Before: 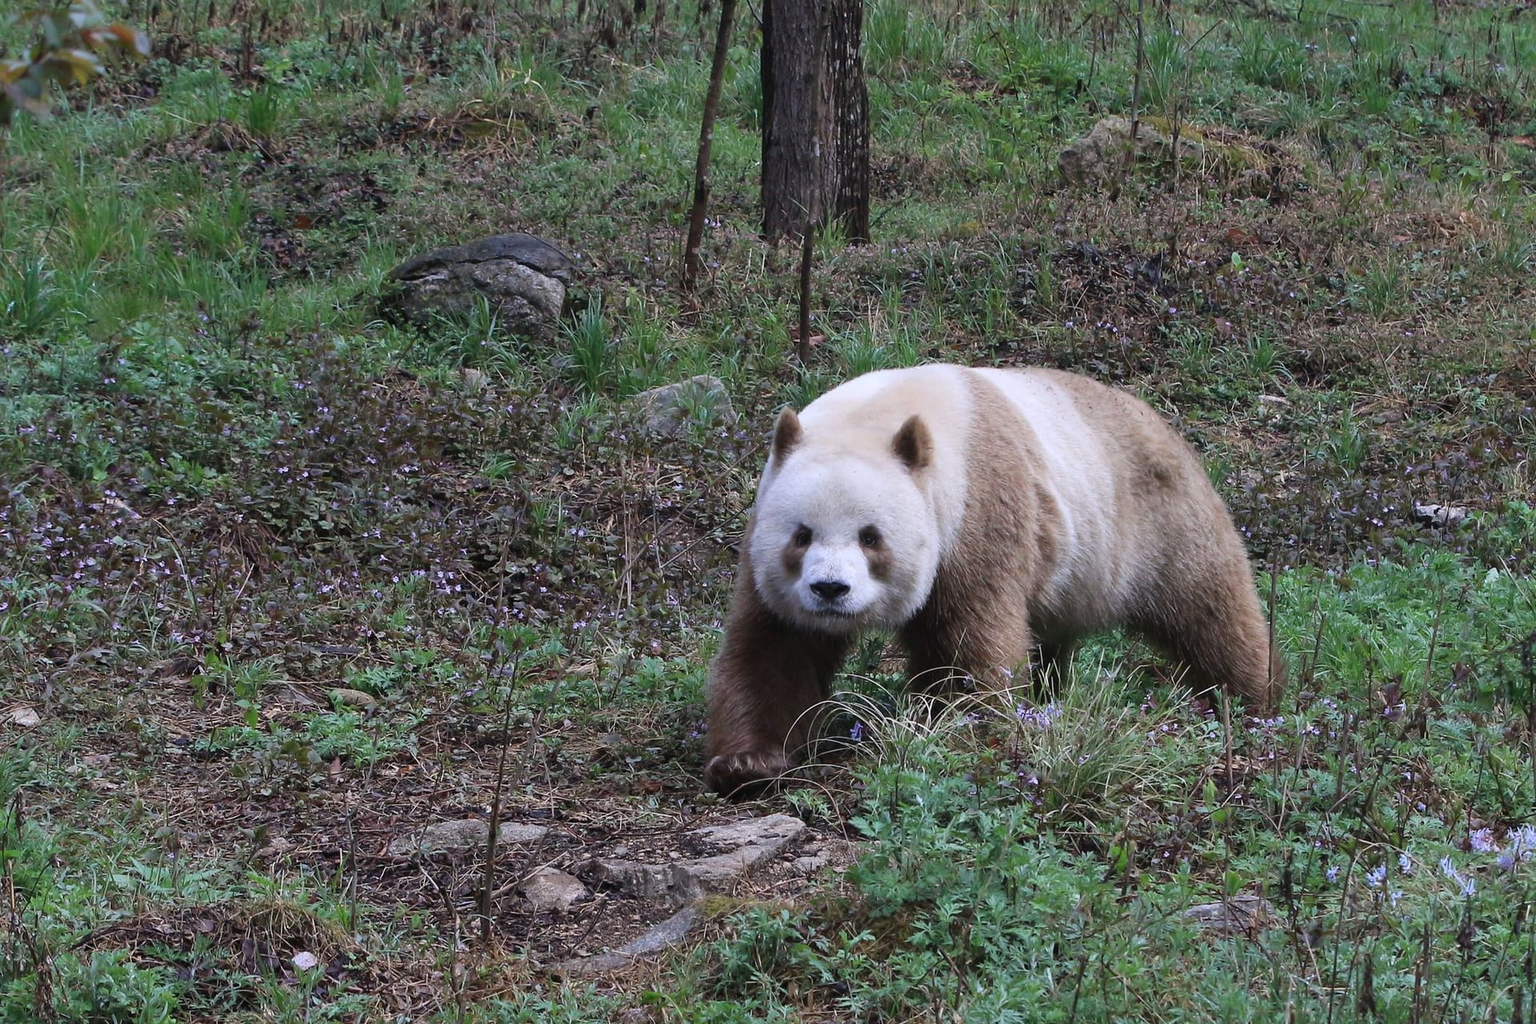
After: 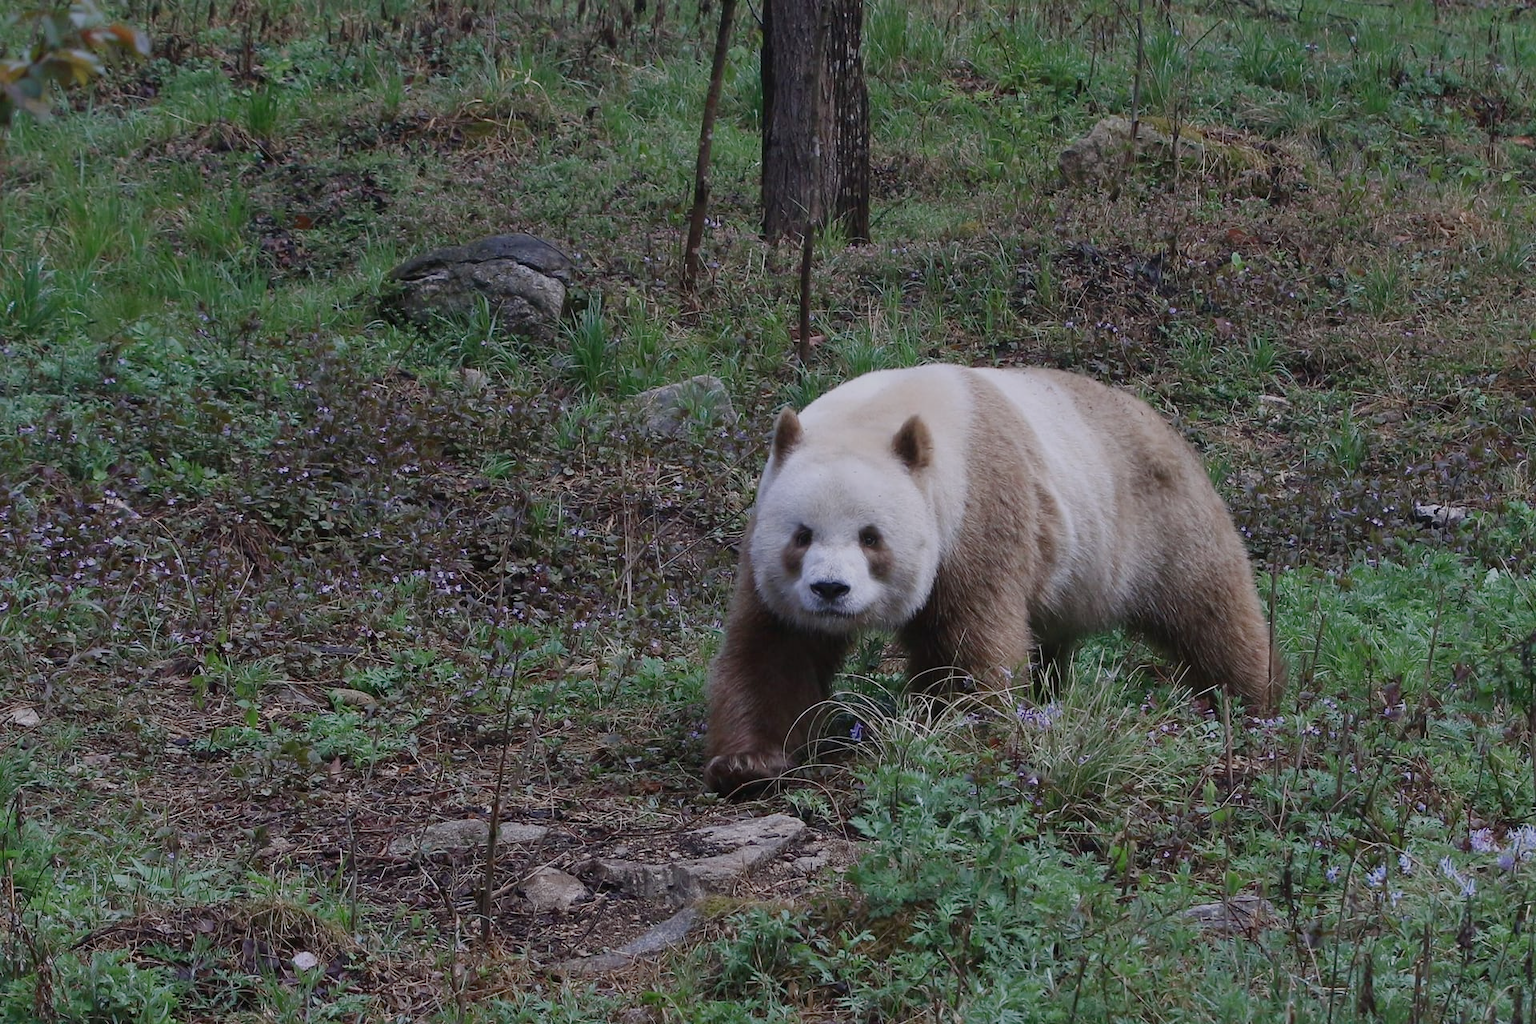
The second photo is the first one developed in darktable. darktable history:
exposure: exposure -0.465 EV, compensate highlight preservation false
color balance rgb: highlights gain › chroma 0.236%, highlights gain › hue 330.61°, perceptual saturation grading › global saturation -9.77%, perceptual saturation grading › highlights -27.031%, perceptual saturation grading › shadows 22.023%, contrast -9.93%
